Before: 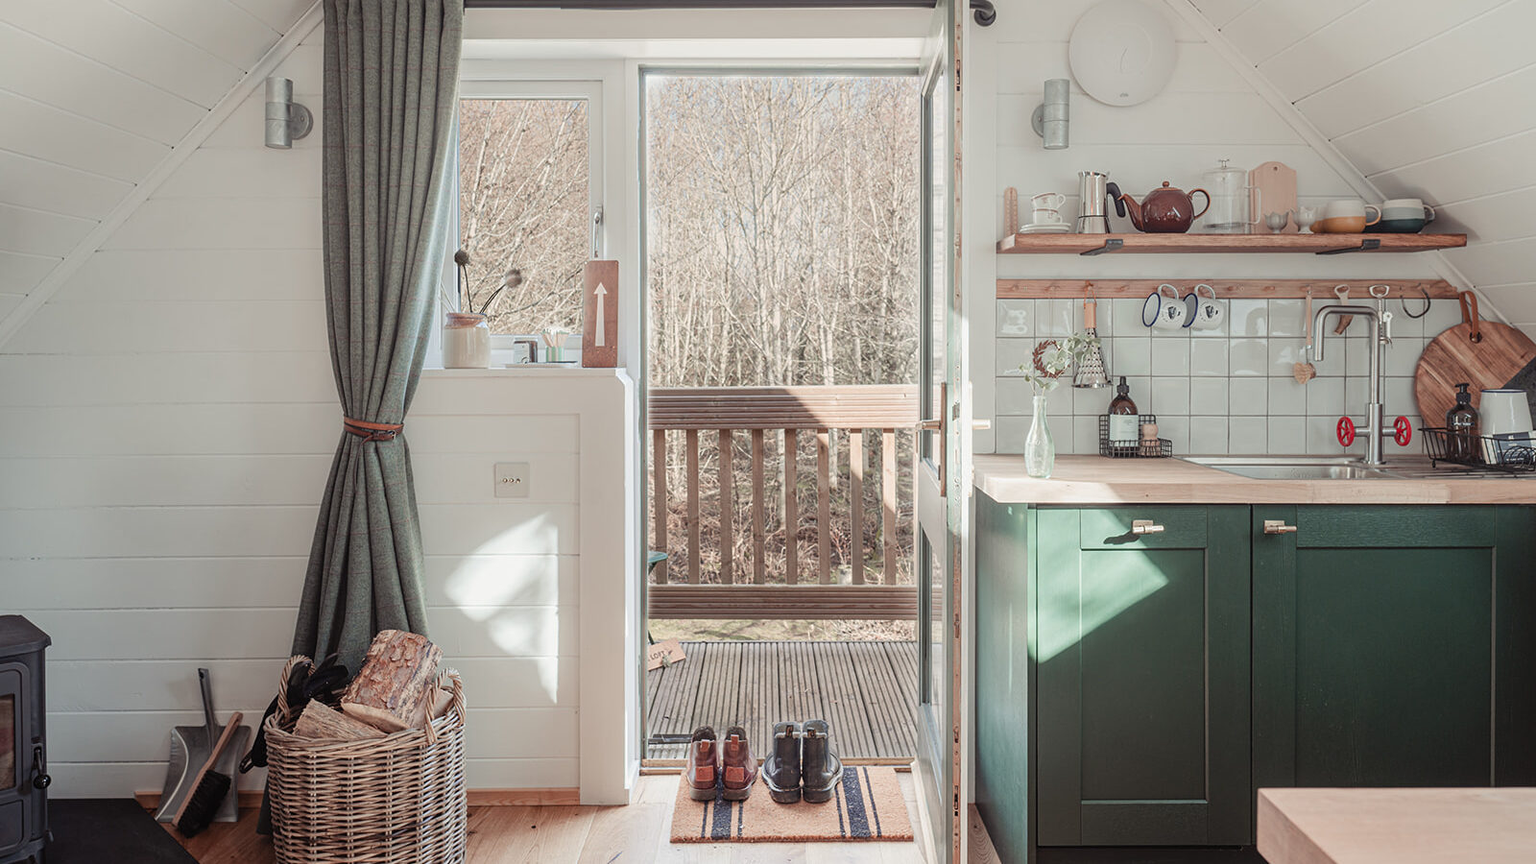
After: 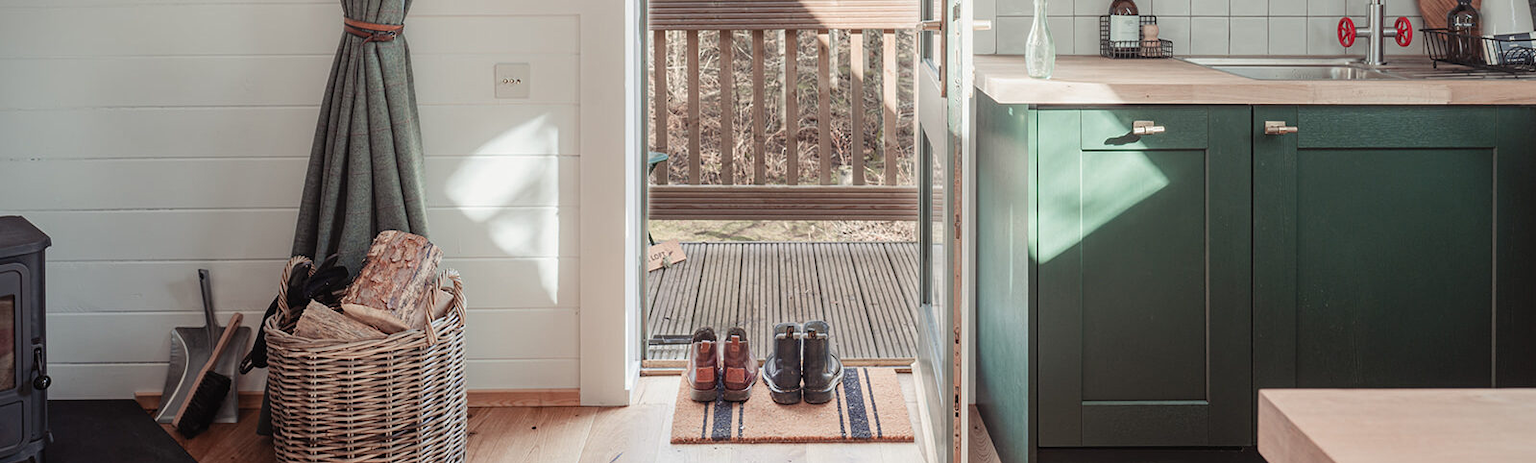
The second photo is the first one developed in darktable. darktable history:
tone equalizer: on, module defaults
crop and rotate: top 46.237%
